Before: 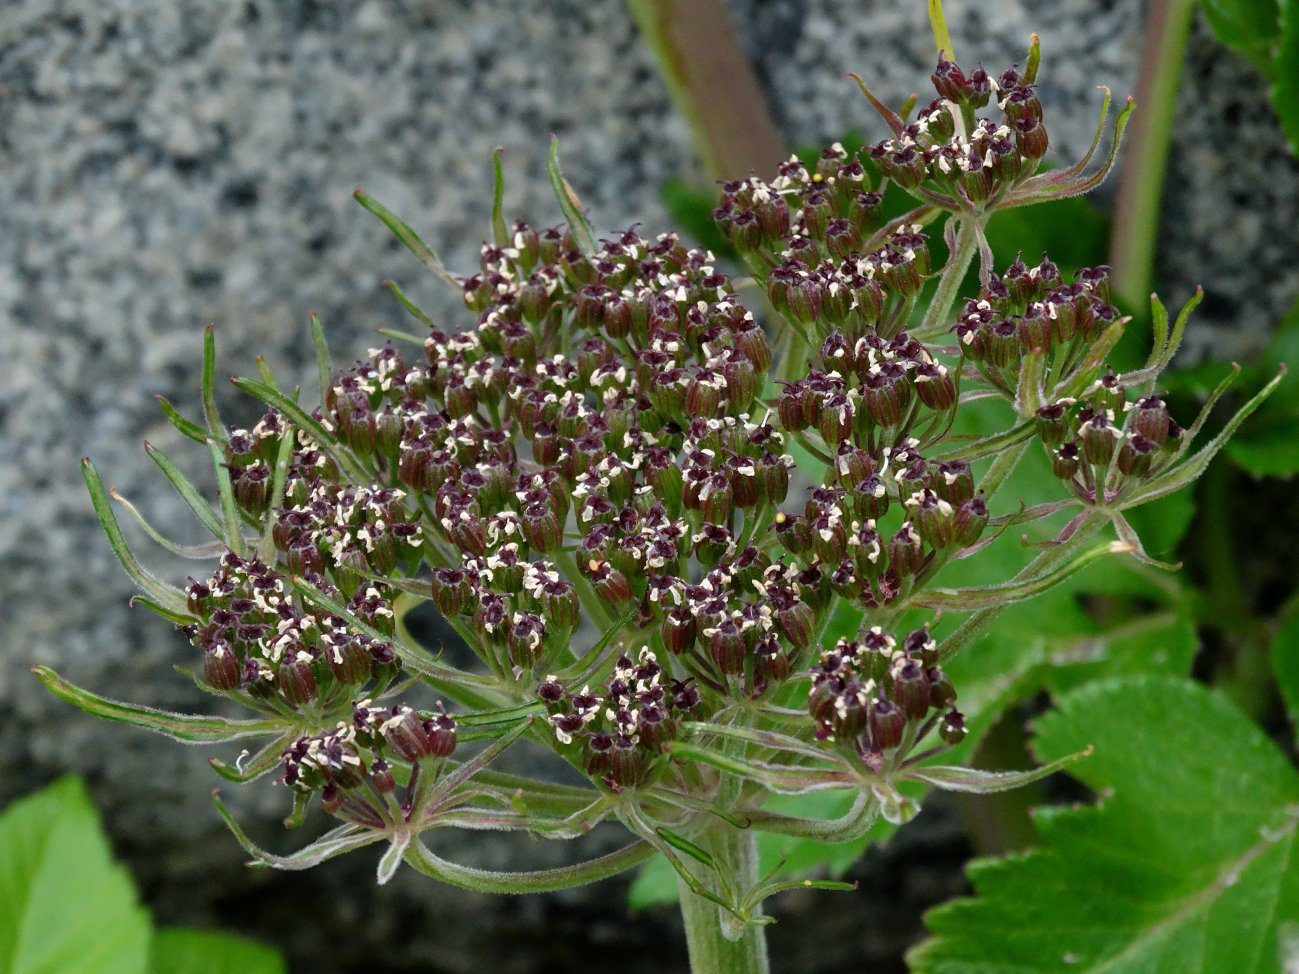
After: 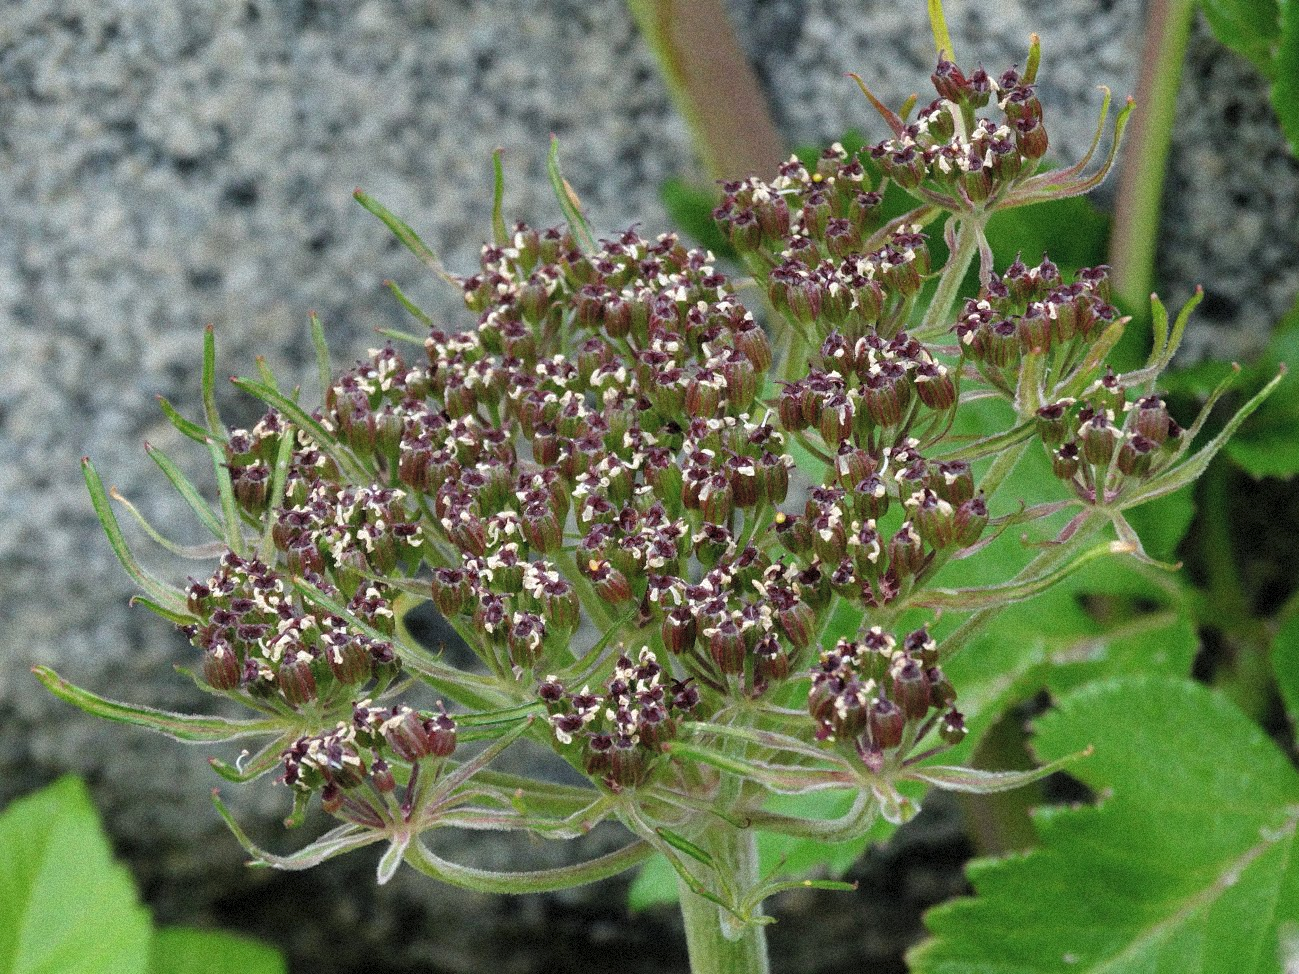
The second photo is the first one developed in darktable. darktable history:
grain: strength 35%, mid-tones bias 0%
contrast brightness saturation: brightness 0.15
